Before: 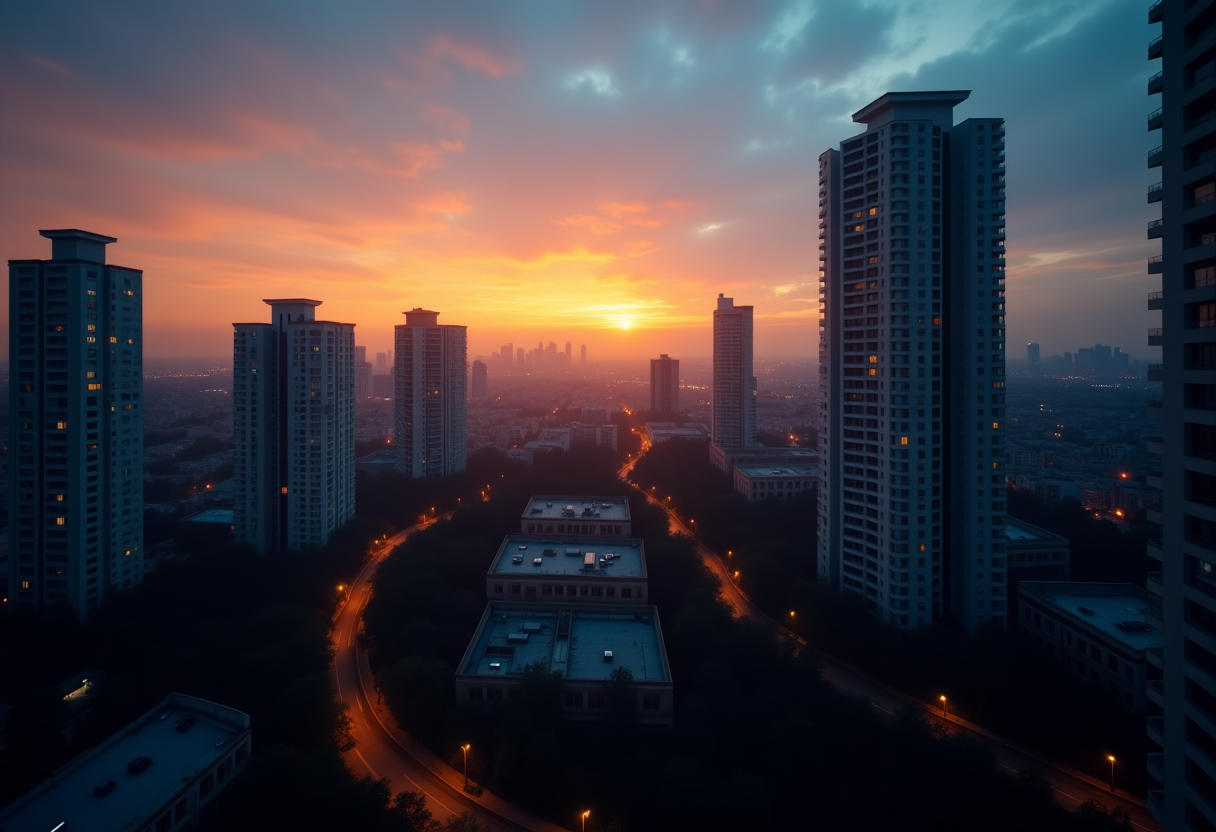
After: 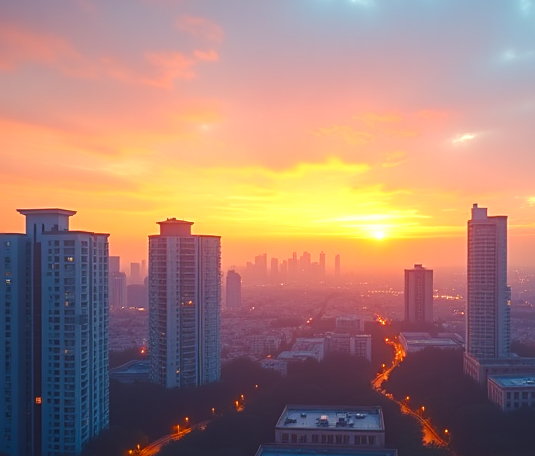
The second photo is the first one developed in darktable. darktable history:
exposure: black level correction 0, exposure 0.7 EV, compensate exposure bias true, compensate highlight preservation false
sharpen: on, module defaults
color balance rgb: shadows lift › chroma 2%, shadows lift › hue 247.2°, power › chroma 0.3%, power › hue 25.2°, highlights gain › chroma 3%, highlights gain › hue 60°, global offset › luminance 0.75%, perceptual saturation grading › global saturation 20%, perceptual saturation grading › highlights -20%, perceptual saturation grading › shadows 30%, global vibrance 20%
white balance: red 0.925, blue 1.046
crop: left 20.248%, top 10.86%, right 35.675%, bottom 34.321%
local contrast: highlights 48%, shadows 0%, detail 100%
